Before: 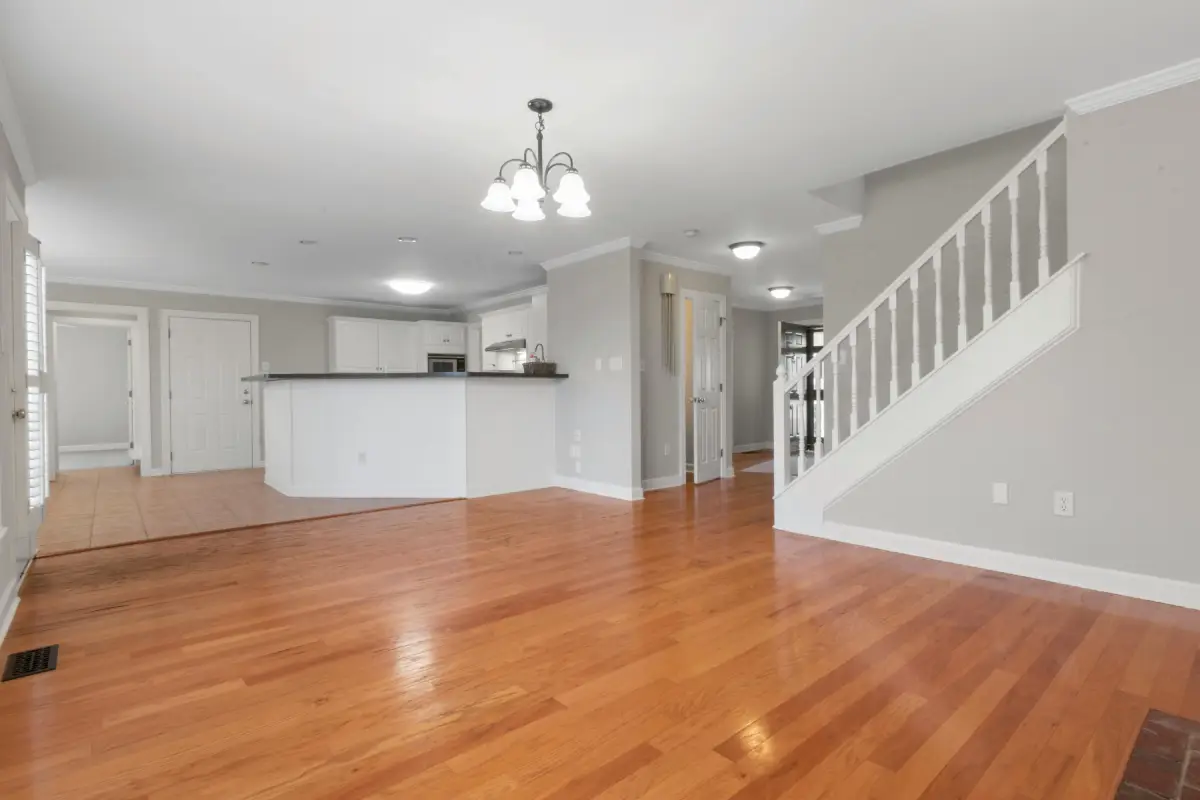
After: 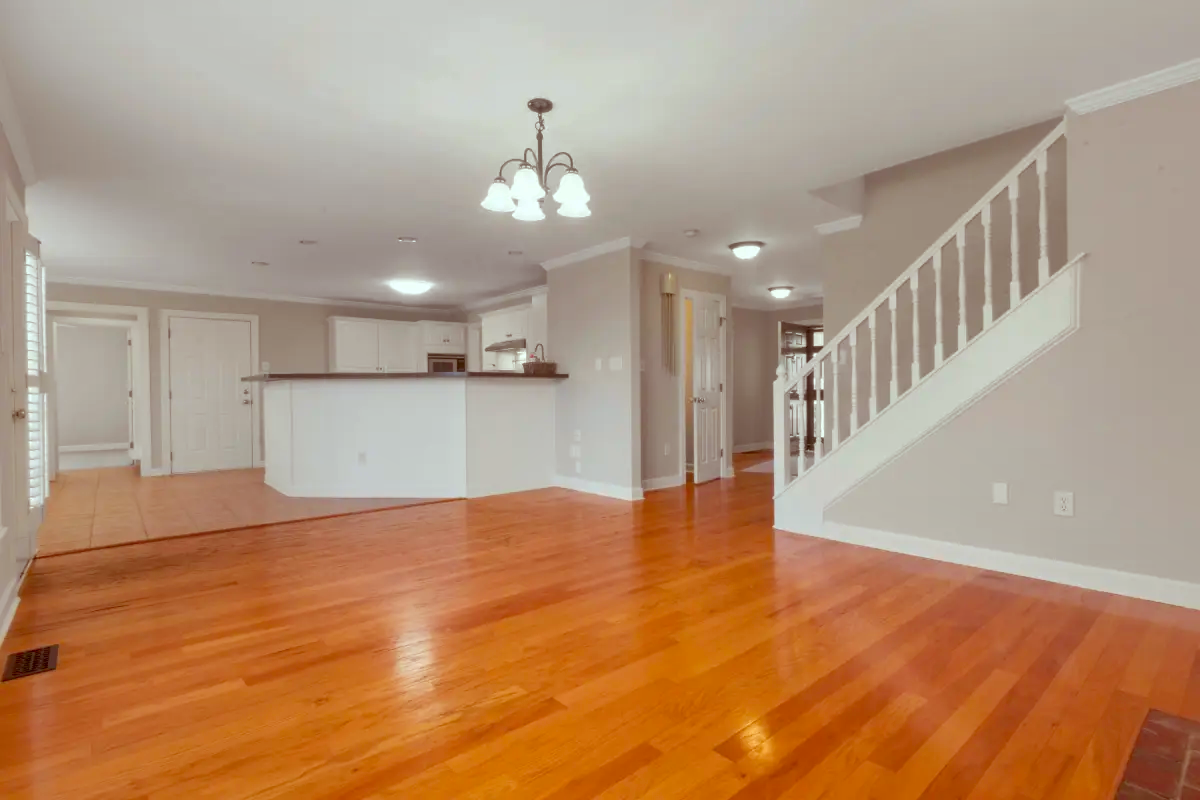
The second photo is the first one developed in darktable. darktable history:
color correction: highlights a* -7.23, highlights b* -0.161, shadows a* 20.08, shadows b* 11.73
color balance rgb: perceptual saturation grading › global saturation 25%, global vibrance 10%
shadows and highlights: on, module defaults
